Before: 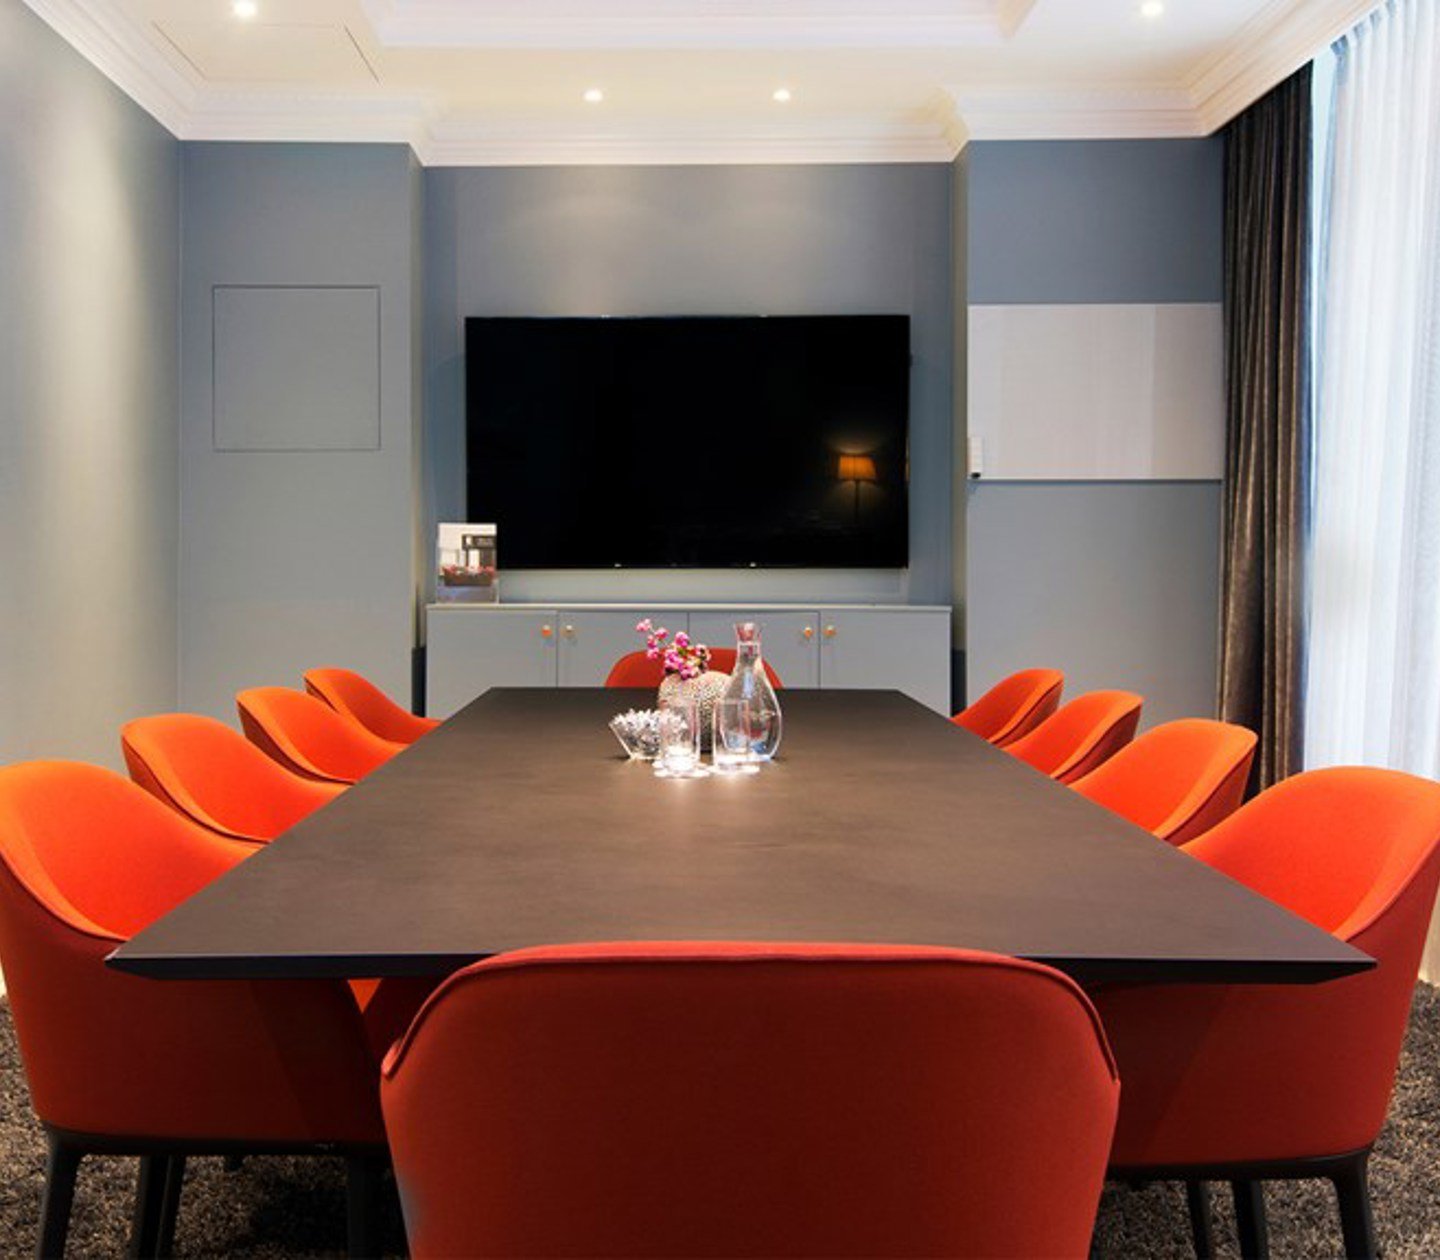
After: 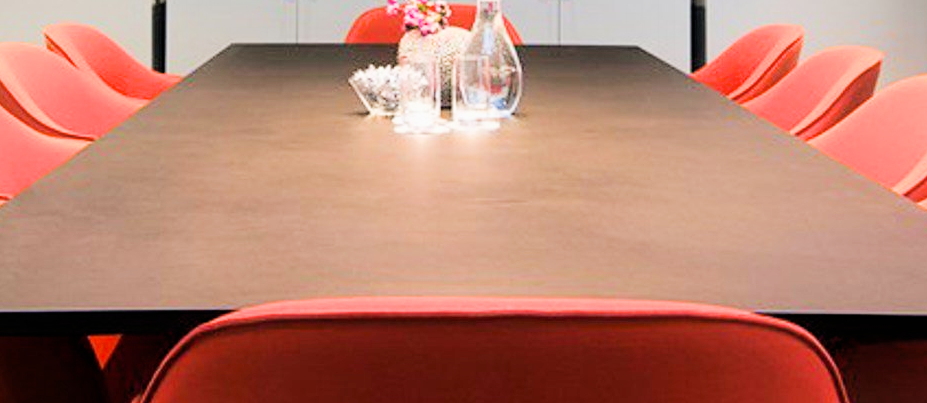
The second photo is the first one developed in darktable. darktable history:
exposure: exposure 1.223 EV, compensate highlight preservation false
filmic rgb: black relative exposure -5 EV, hardness 2.88, contrast 1.3, highlights saturation mix -30%
contrast equalizer: y [[0.439, 0.44, 0.442, 0.457, 0.493, 0.498], [0.5 ×6], [0.5 ×6], [0 ×6], [0 ×6]]
crop: left 18.091%, top 51.13%, right 17.525%, bottom 16.85%
